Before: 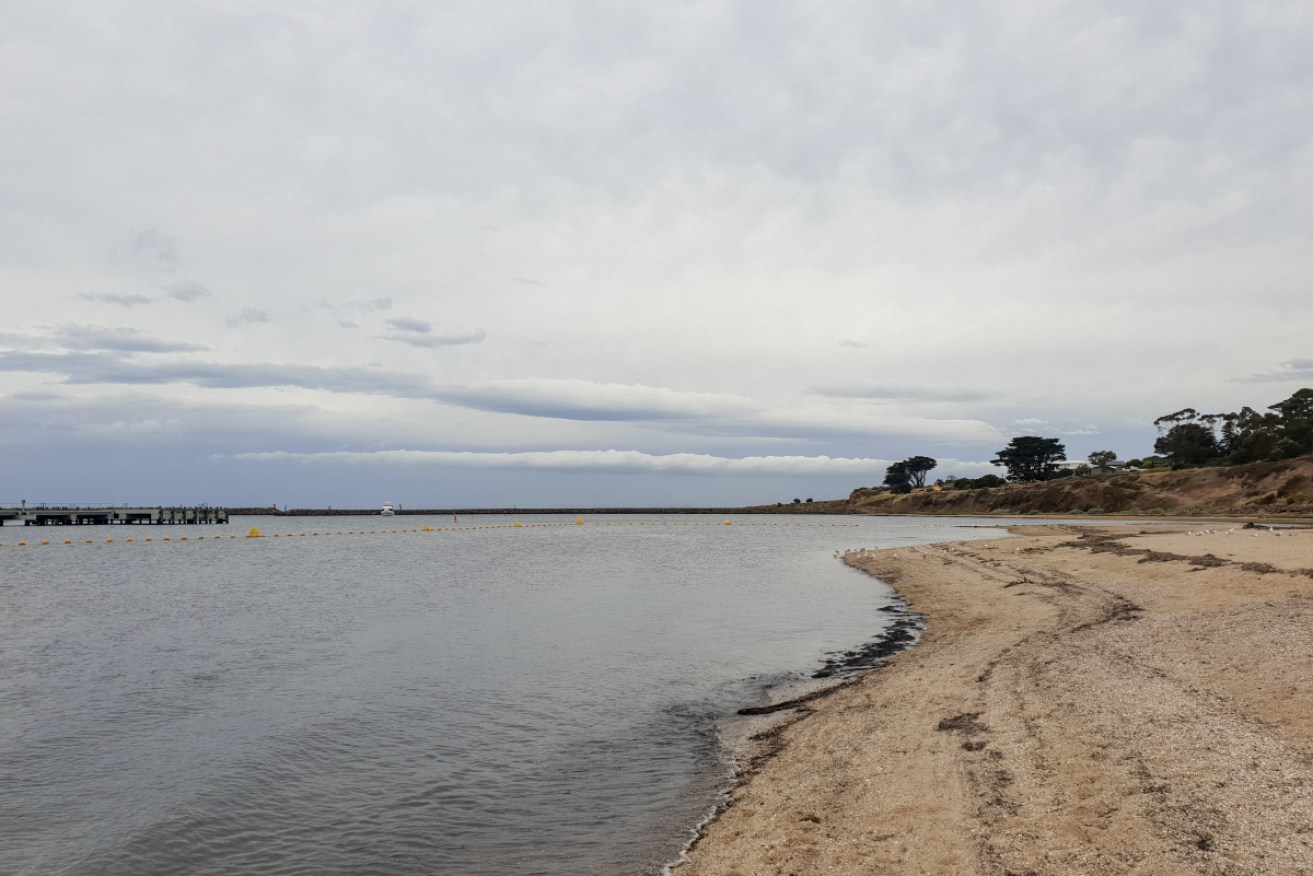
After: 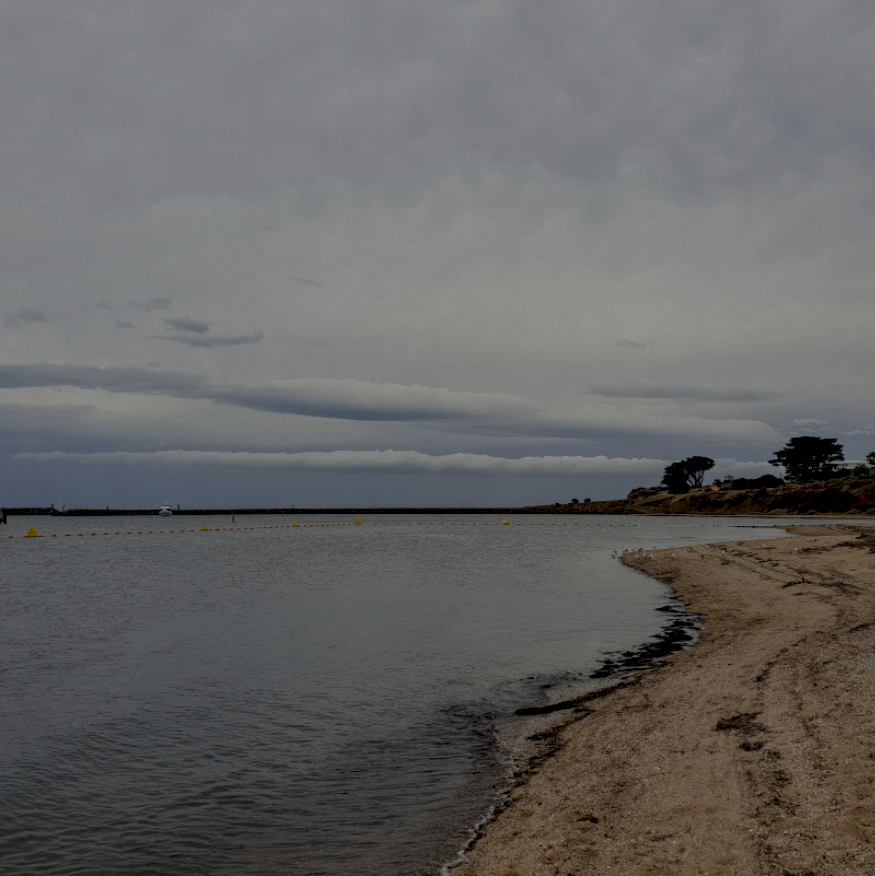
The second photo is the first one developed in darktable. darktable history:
exposure: exposure -1.466 EV, compensate highlight preservation false
crop: left 16.946%, right 16.352%
local contrast: on, module defaults
color balance rgb: global offset › luminance -0.473%, perceptual saturation grading › global saturation 11.073%, contrast 4.943%
base curve: curves: ch0 [(0, 0) (0.303, 0.277) (1, 1)], preserve colors none
